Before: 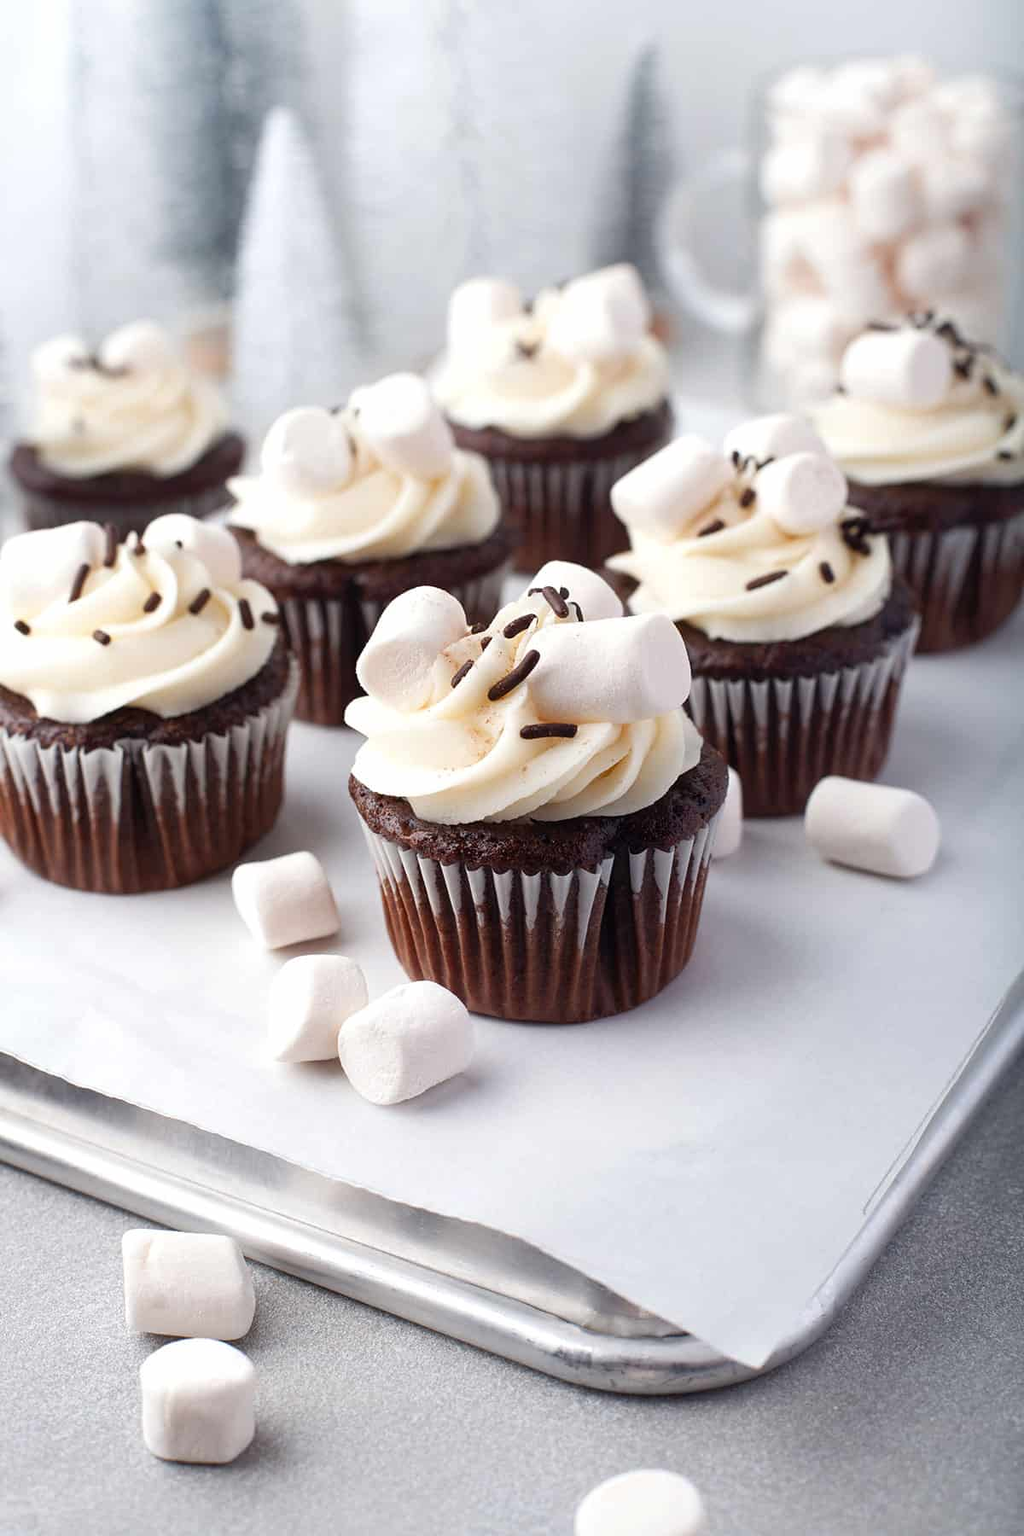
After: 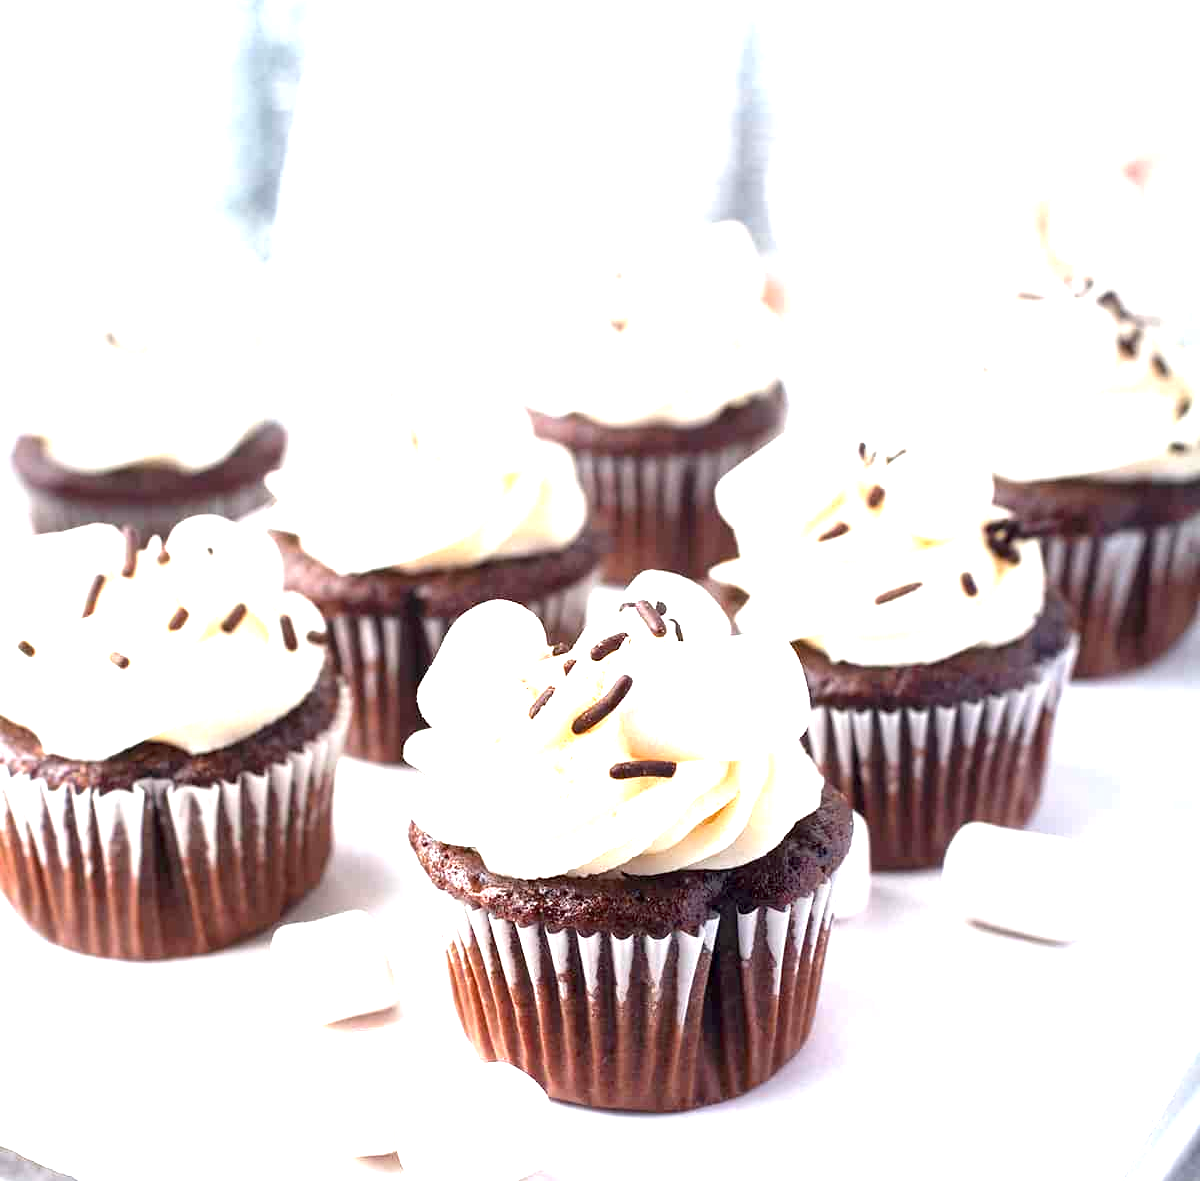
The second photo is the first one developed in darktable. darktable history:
crop and rotate: top 4.848%, bottom 29.503%
exposure: black level correction 0.001, exposure 1.84 EV, compensate highlight preservation false
